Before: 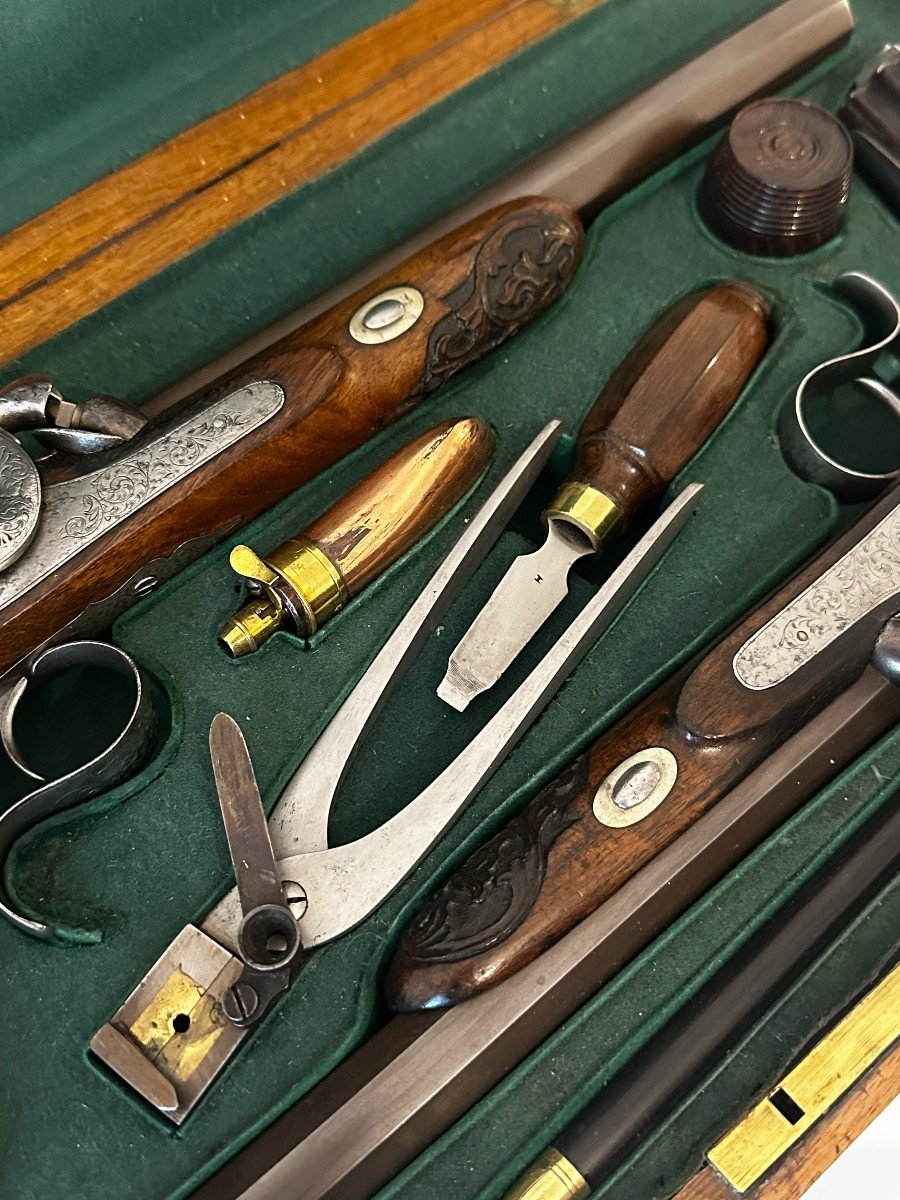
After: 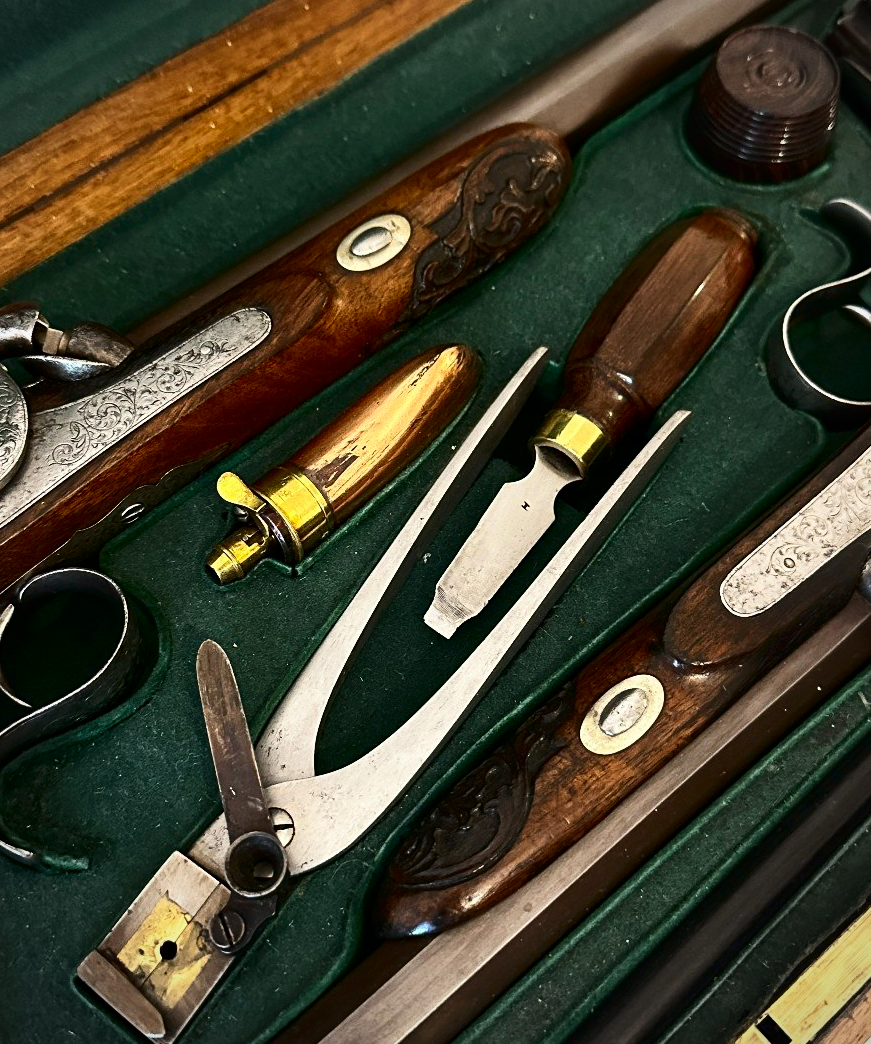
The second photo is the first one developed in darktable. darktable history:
crop: left 1.45%, top 6.127%, right 1.745%, bottom 6.828%
vignetting: brightness -0.42, saturation -0.288
tone curve: curves: ch0 [(0, 0) (0.251, 0.254) (0.689, 0.733) (1, 1)], color space Lab, independent channels, preserve colors none
contrast brightness saturation: contrast 0.197, brightness -0.114, saturation 0.104
